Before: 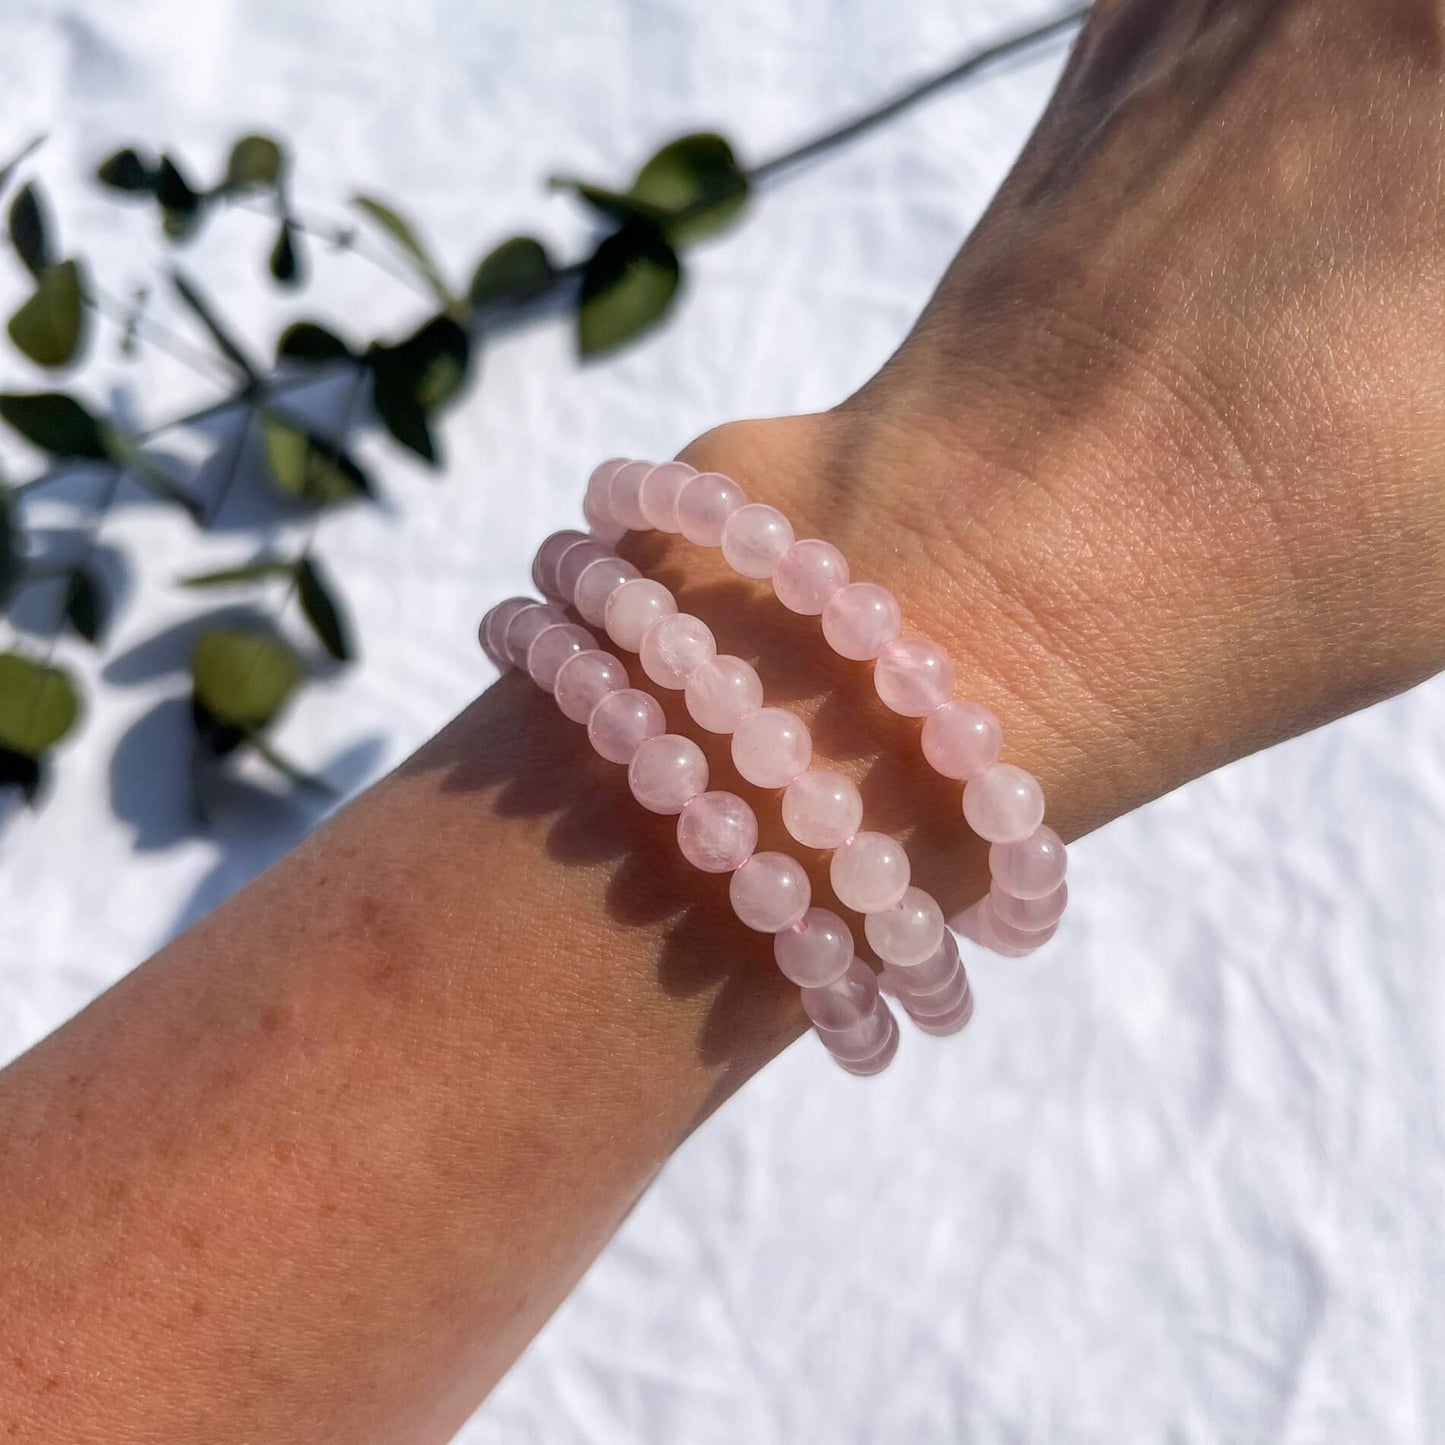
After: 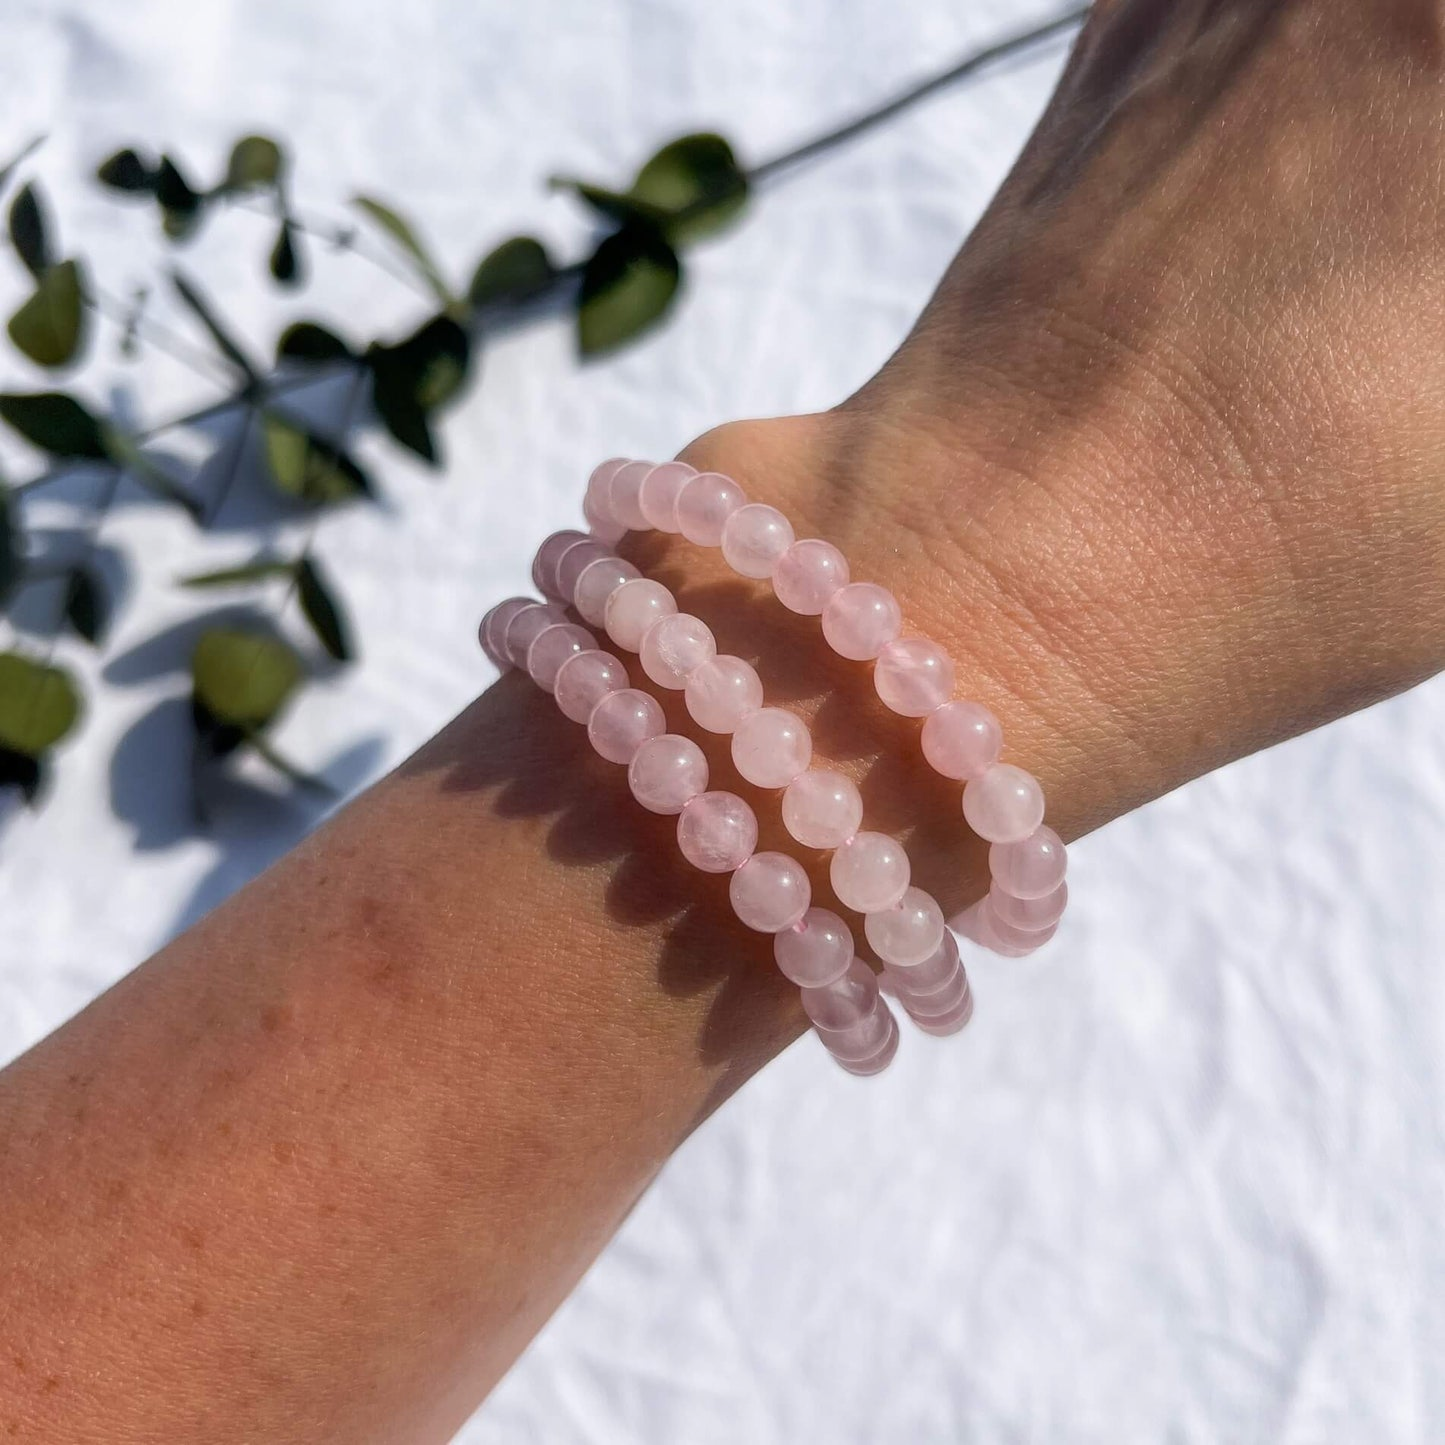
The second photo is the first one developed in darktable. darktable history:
shadows and highlights: radius 91.27, shadows -15.07, white point adjustment 0.192, highlights 31.06, compress 48.28%, soften with gaussian
exposure: exposure -0.147 EV, compensate highlight preservation false
levels: levels [0, 0.492, 0.984]
